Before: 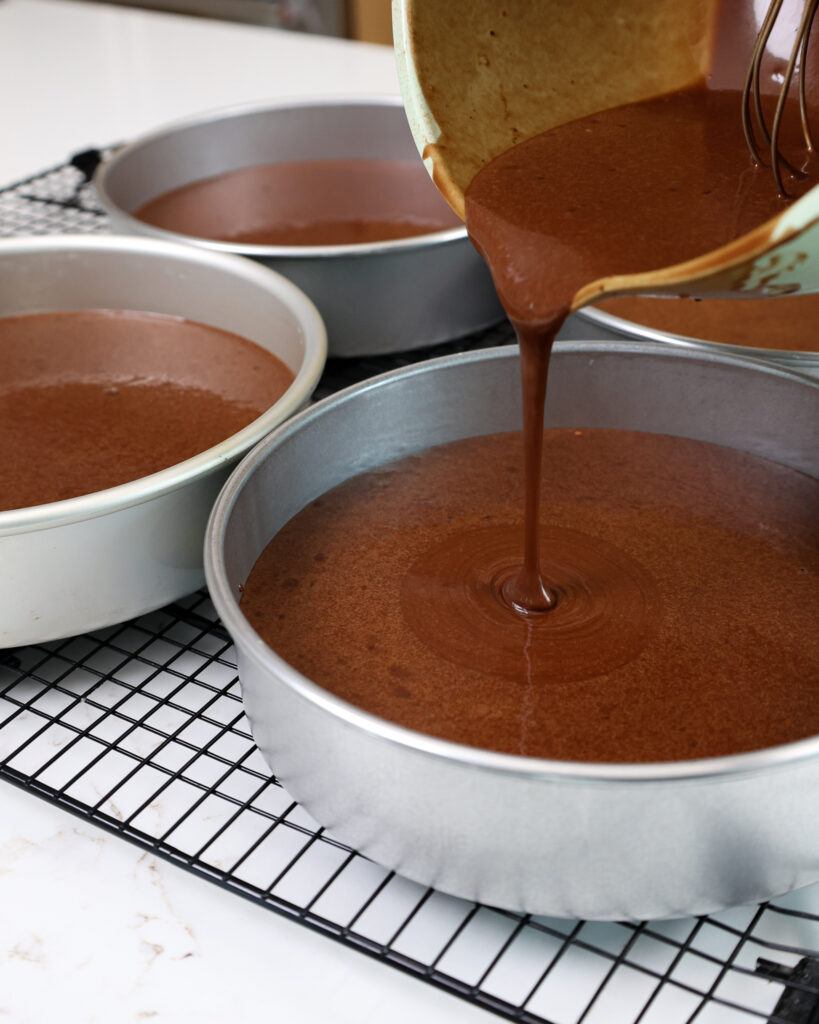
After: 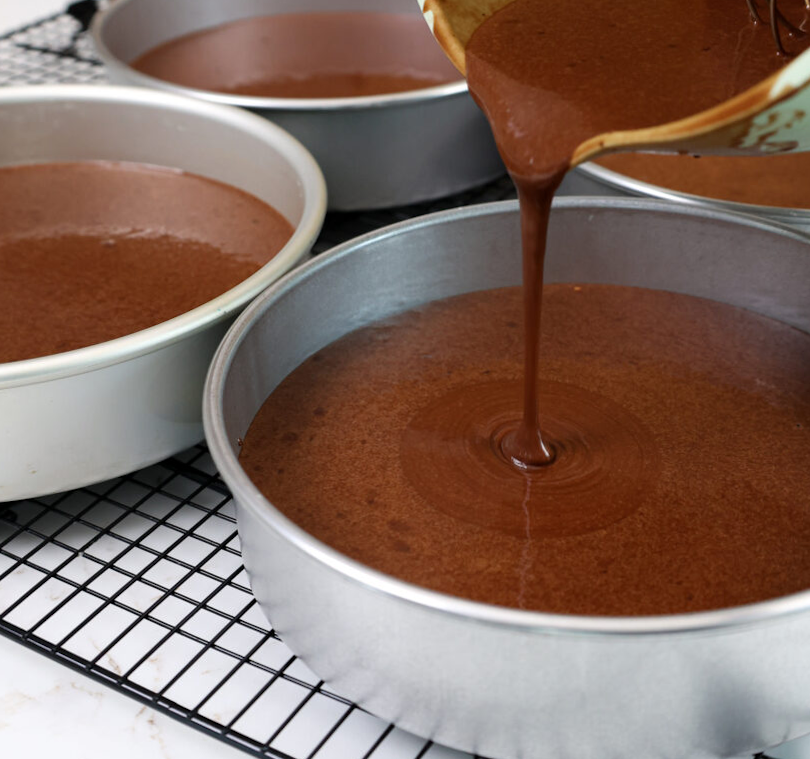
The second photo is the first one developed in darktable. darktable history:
rotate and perspective: rotation 0.174°, lens shift (vertical) 0.013, lens shift (horizontal) 0.019, shear 0.001, automatic cropping original format, crop left 0.007, crop right 0.991, crop top 0.016, crop bottom 0.997
crop: top 13.819%, bottom 11.169%
